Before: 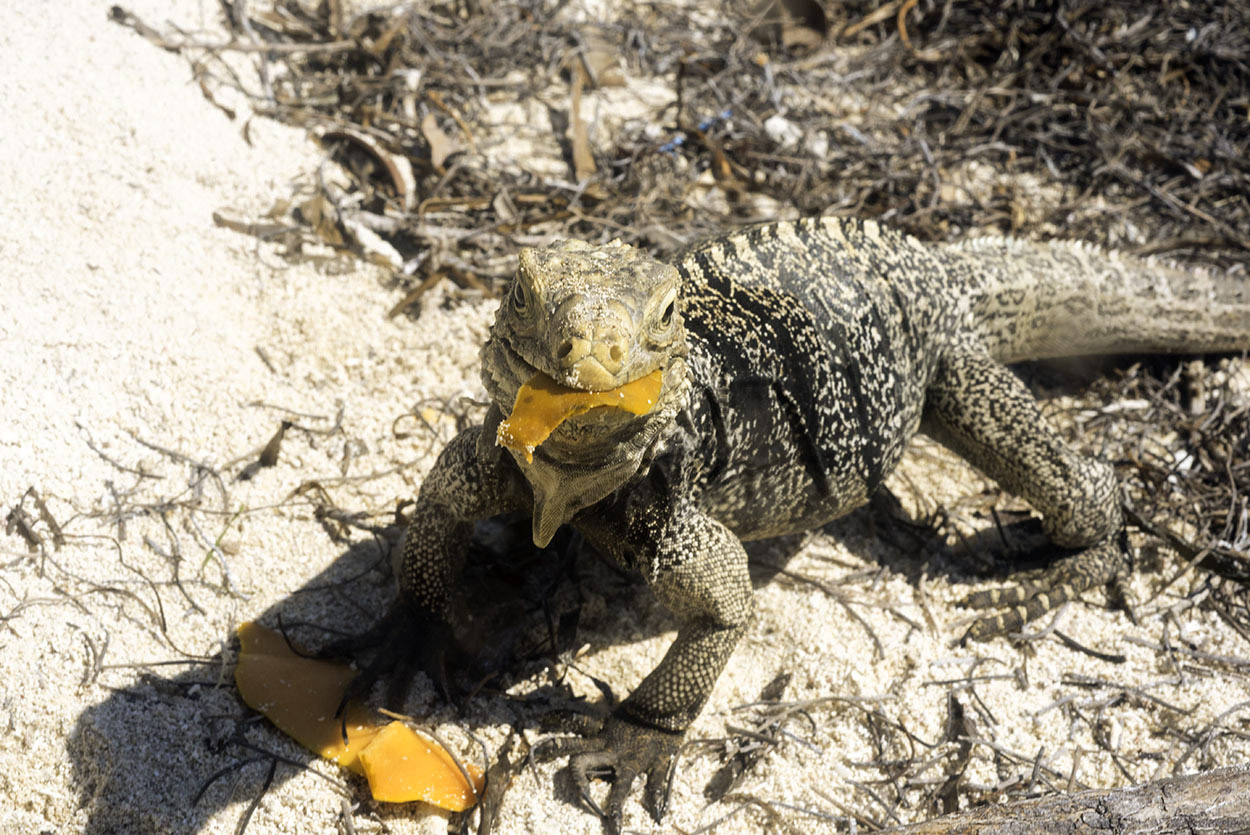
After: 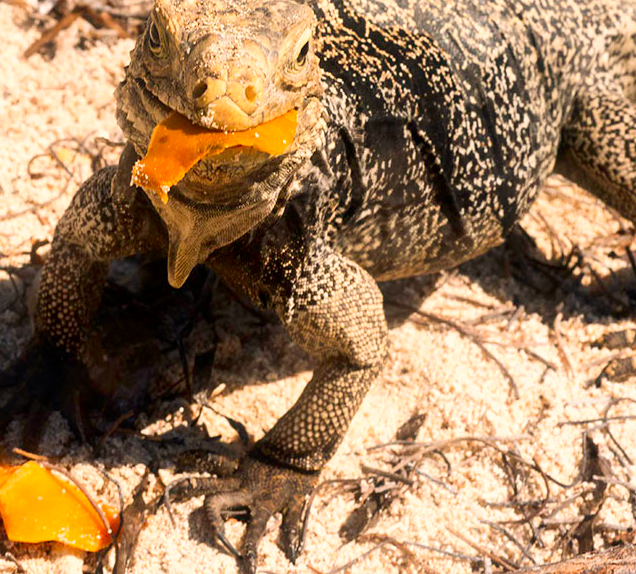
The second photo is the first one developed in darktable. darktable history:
crop and rotate: left 29.237%, top 31.152%, right 19.807%
white balance: red 1.045, blue 0.932
contrast brightness saturation: contrast 0.13, brightness -0.05, saturation 0.16
